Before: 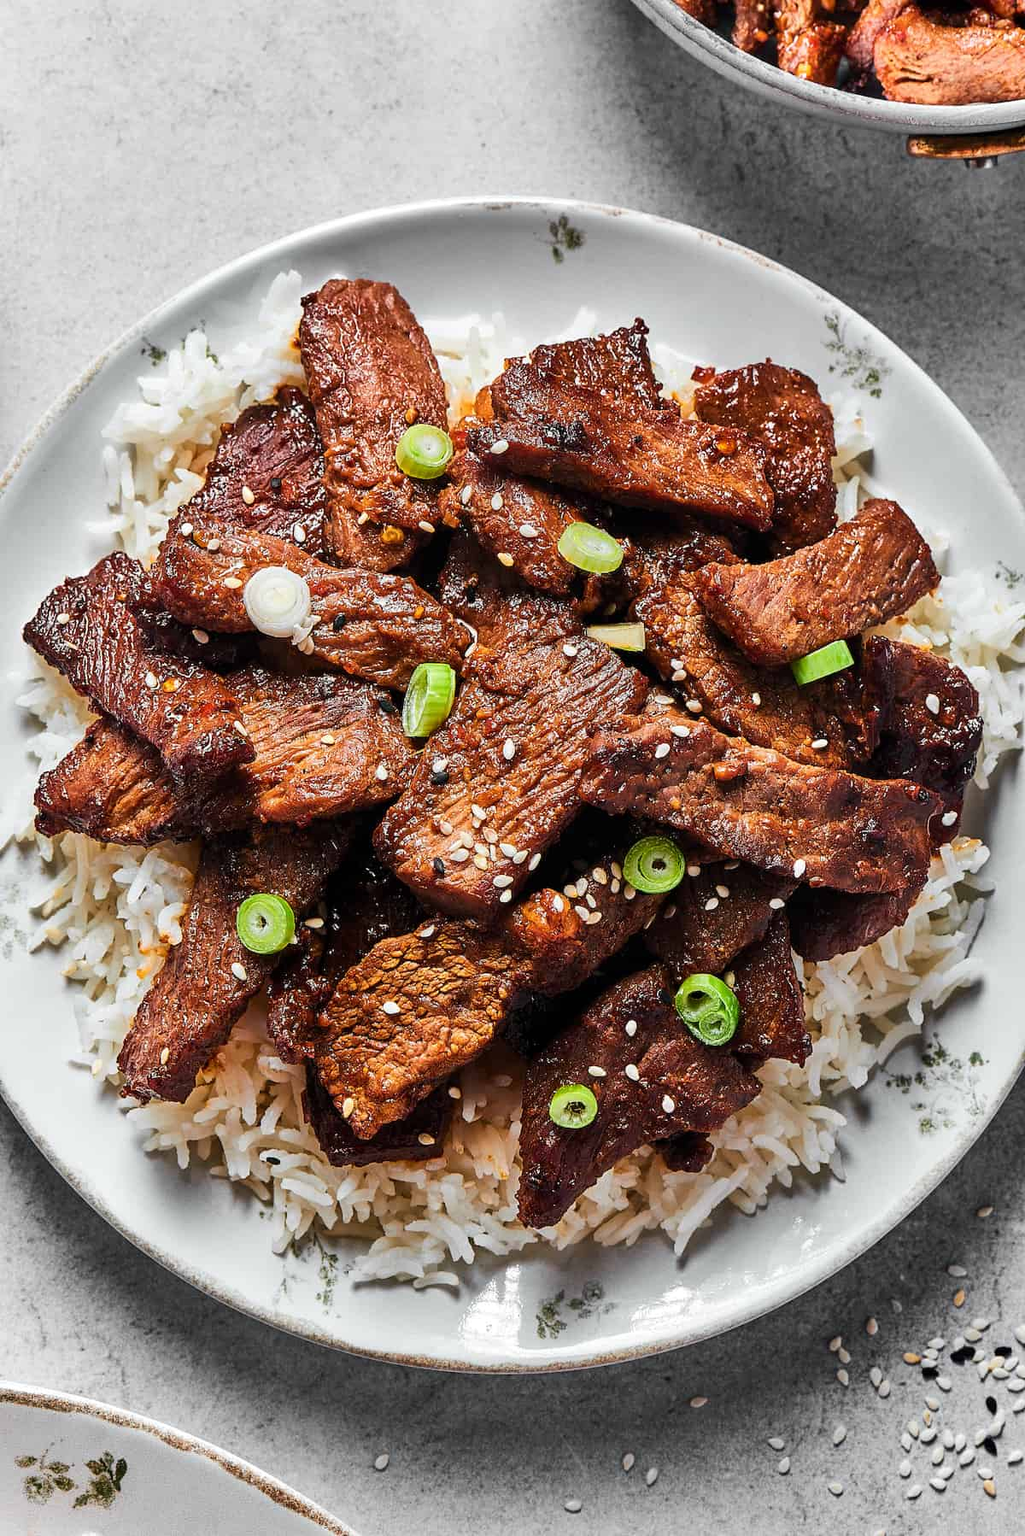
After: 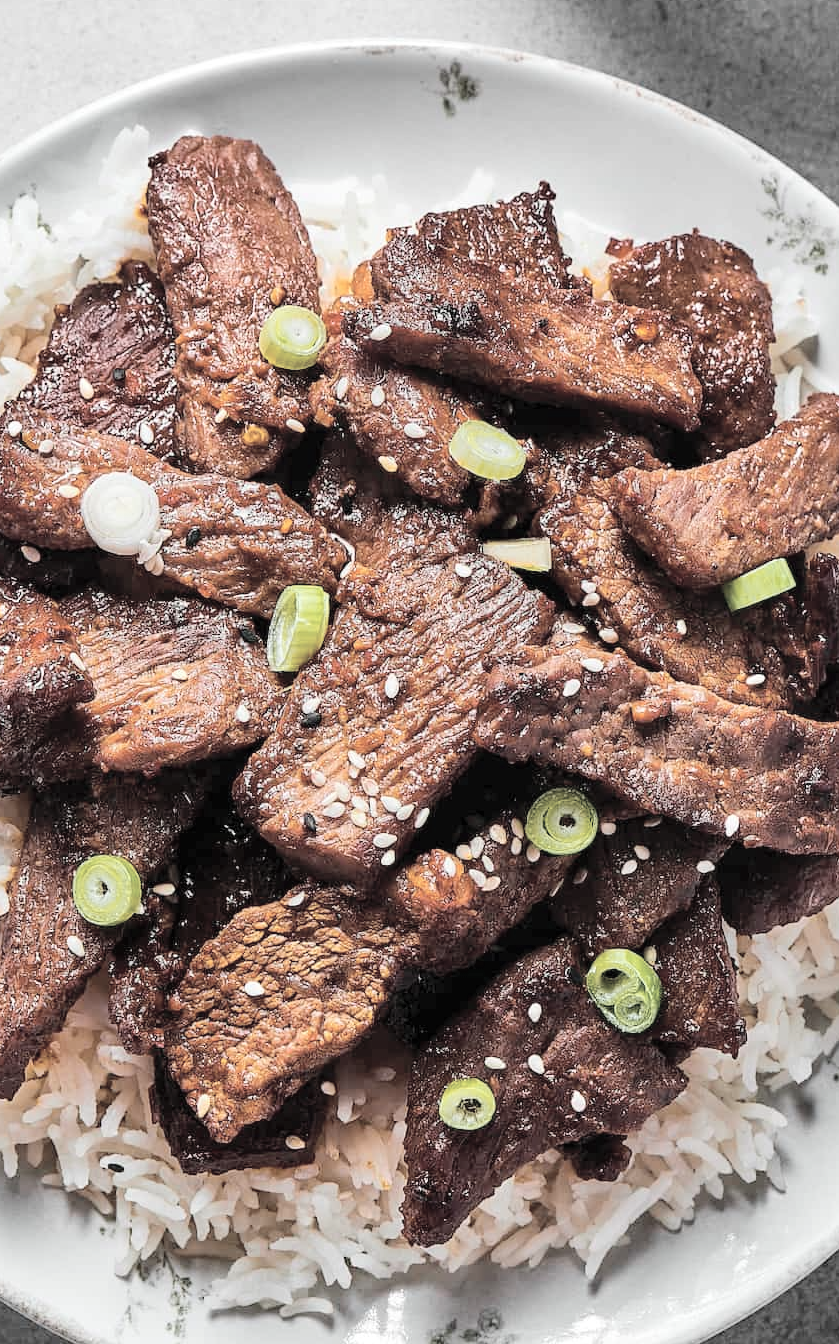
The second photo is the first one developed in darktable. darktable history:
contrast brightness saturation: brightness 0.18, saturation -0.5
crop and rotate: left 17.046%, top 10.659%, right 12.989%, bottom 14.553%
tone curve: curves: ch0 [(0, 0.003) (0.117, 0.101) (0.257, 0.246) (0.408, 0.432) (0.611, 0.653) (0.824, 0.846) (1, 1)]; ch1 [(0, 0) (0.227, 0.197) (0.405, 0.421) (0.501, 0.501) (0.522, 0.53) (0.563, 0.572) (0.589, 0.611) (0.699, 0.709) (0.976, 0.992)]; ch2 [(0, 0) (0.208, 0.176) (0.377, 0.38) (0.5, 0.5) (0.537, 0.534) (0.571, 0.576) (0.681, 0.746) (1, 1)], color space Lab, independent channels, preserve colors none
